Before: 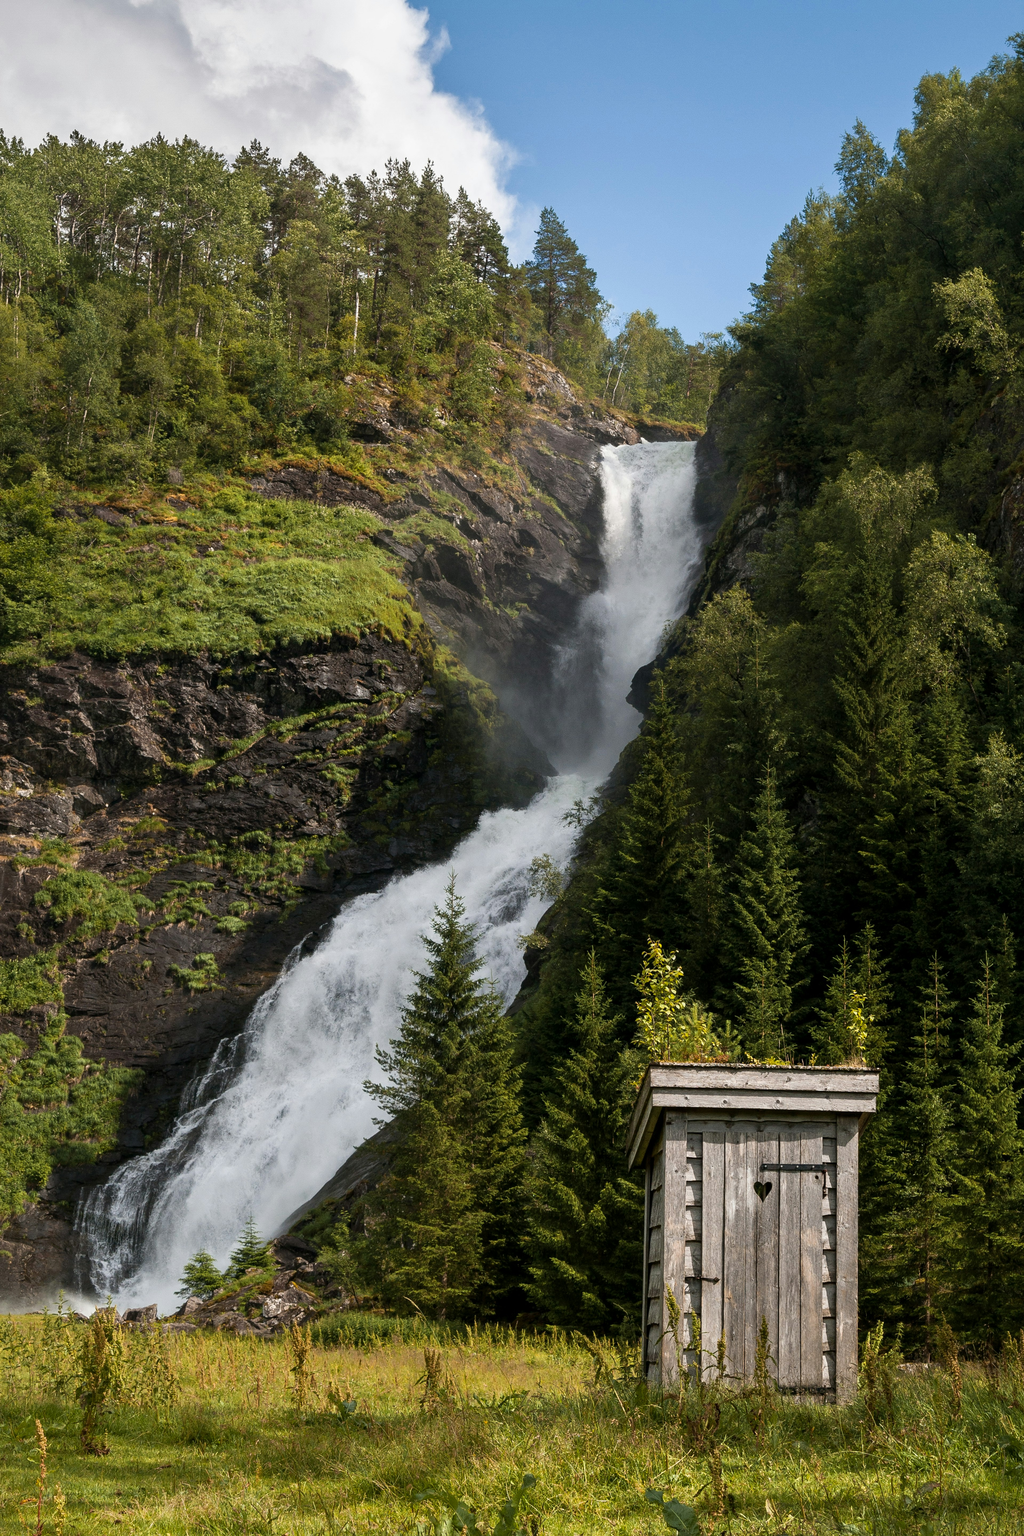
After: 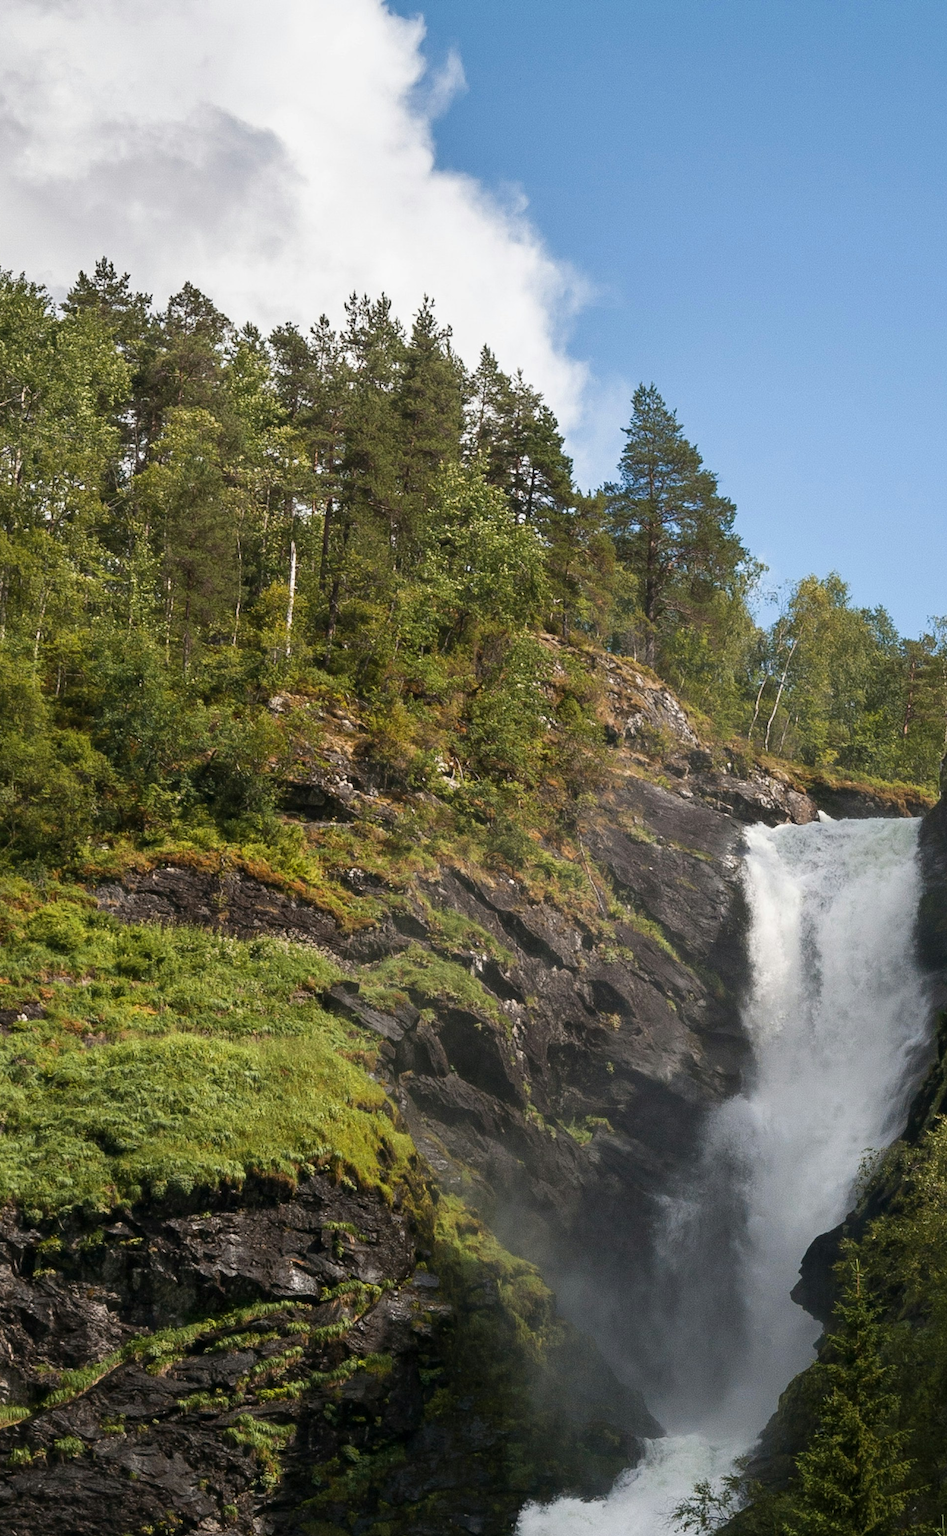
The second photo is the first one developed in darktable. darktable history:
crop: left 19.47%, right 30.551%, bottom 45.999%
